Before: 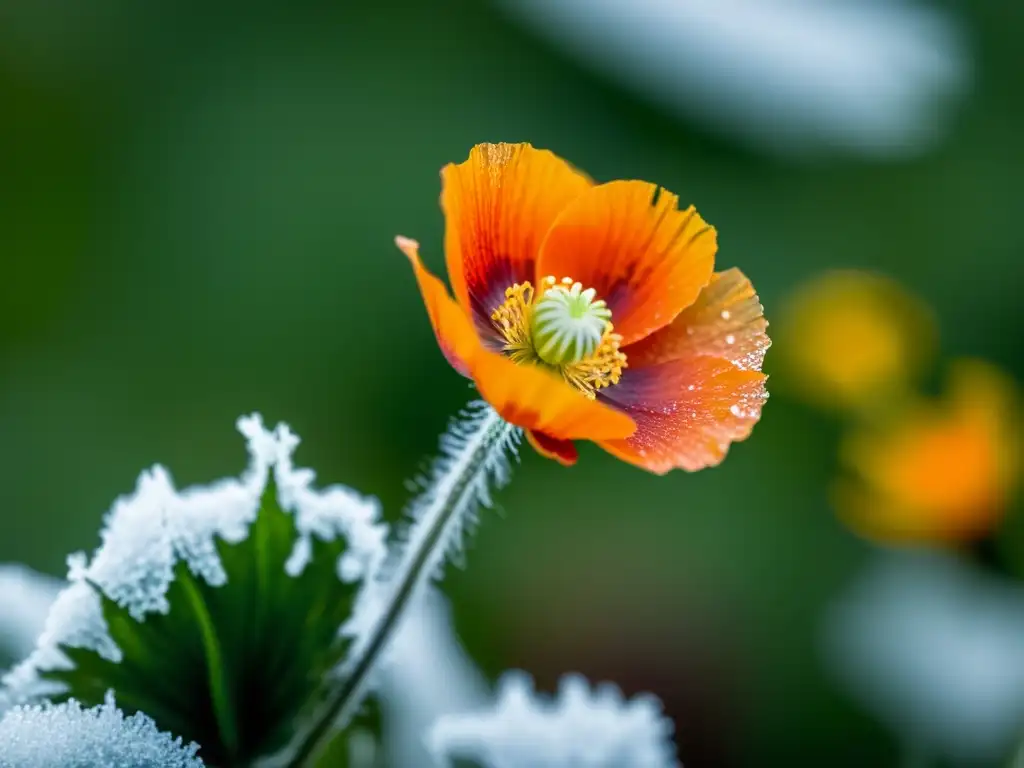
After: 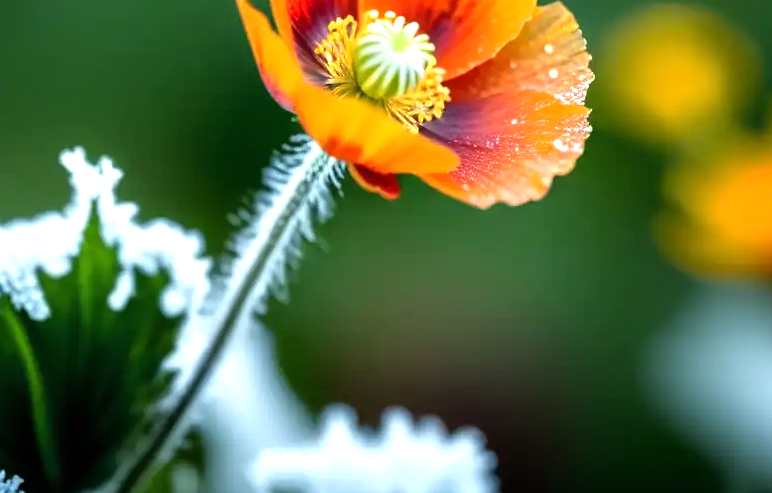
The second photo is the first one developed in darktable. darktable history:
crop and rotate: left 17.342%, top 34.705%, right 7.189%, bottom 1.053%
tone equalizer: -8 EV -0.753 EV, -7 EV -0.723 EV, -6 EV -0.6 EV, -5 EV -0.392 EV, -3 EV 0.4 EV, -2 EV 0.6 EV, -1 EV 0.7 EV, +0 EV 0.734 EV
